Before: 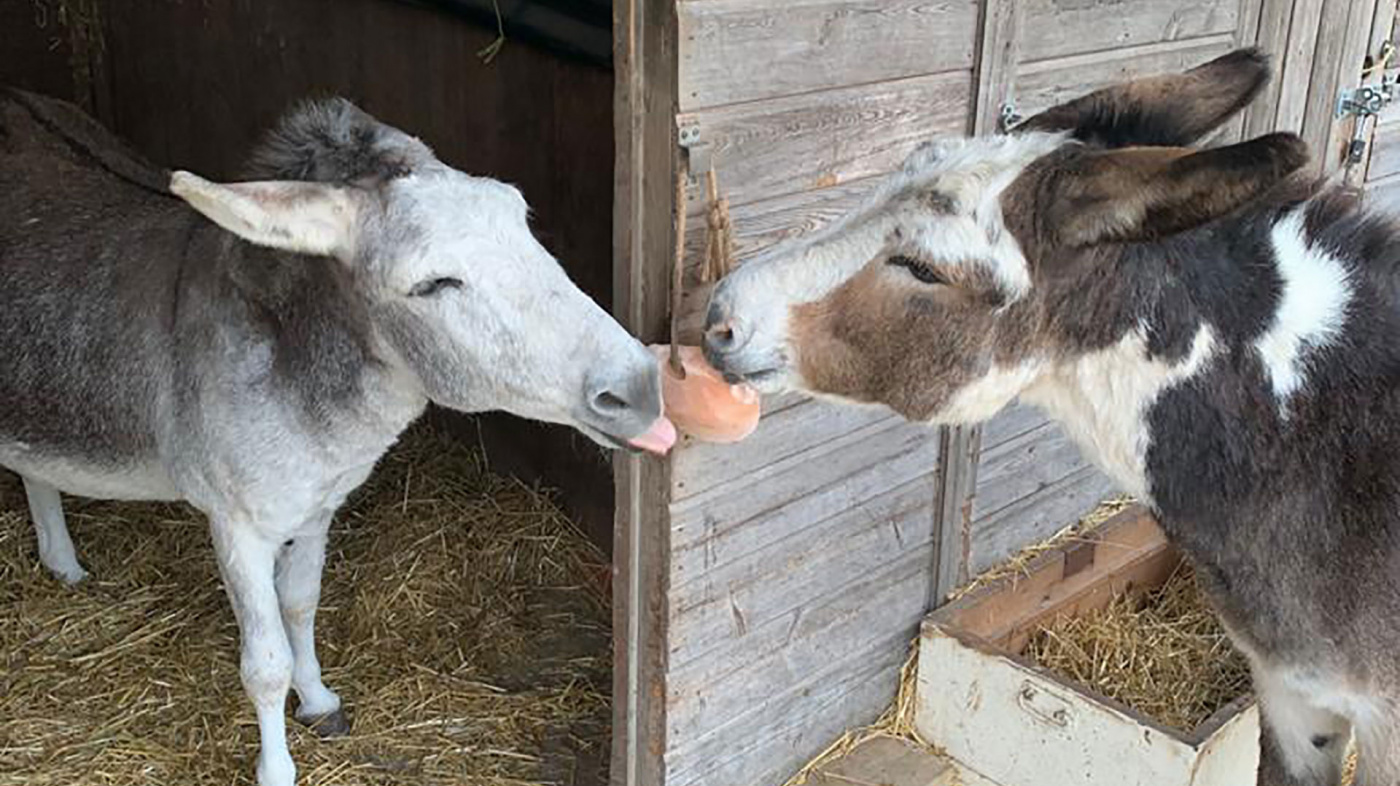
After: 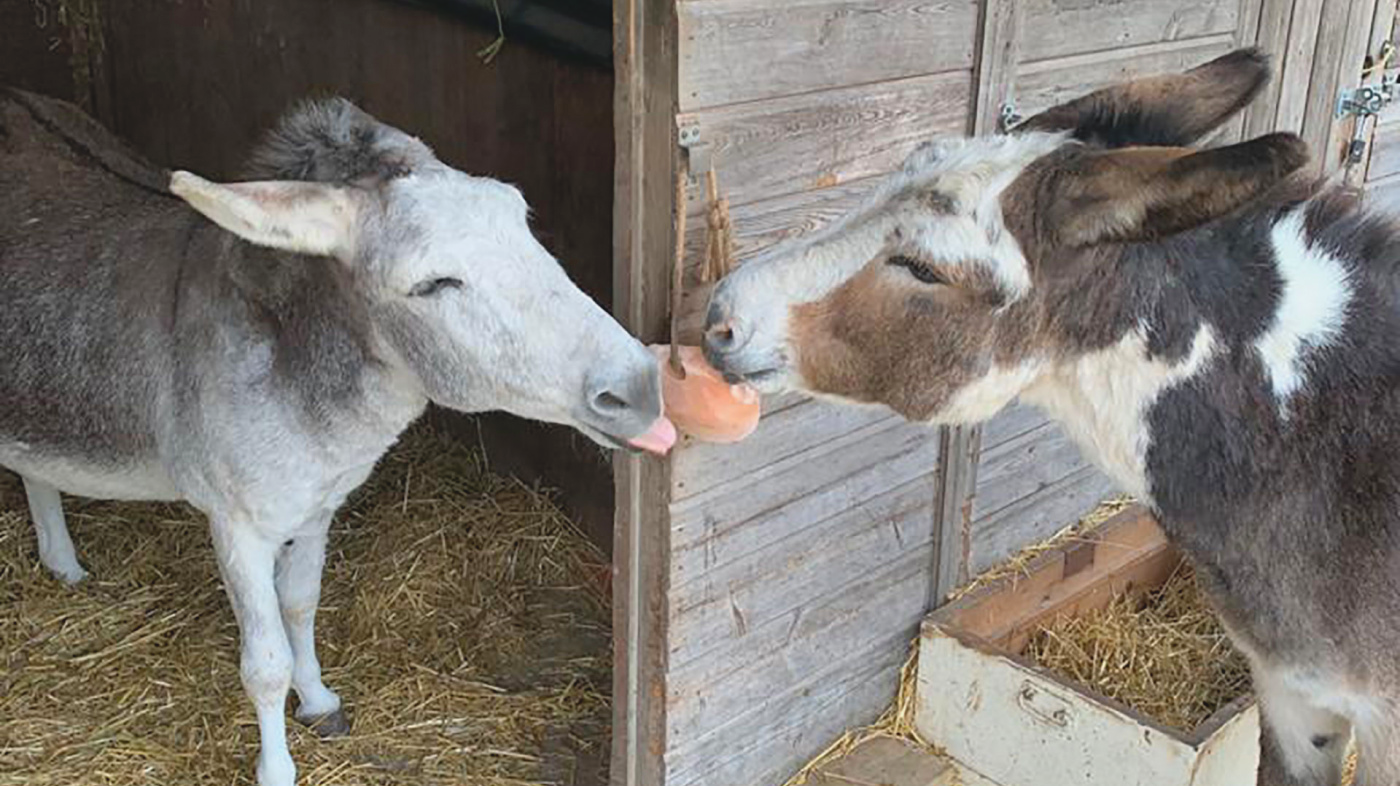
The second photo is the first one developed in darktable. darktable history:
contrast brightness saturation: contrast -0.1, brightness 0.05, saturation 0.08
shadows and highlights: shadows 22.7, highlights -48.71, soften with gaussian
